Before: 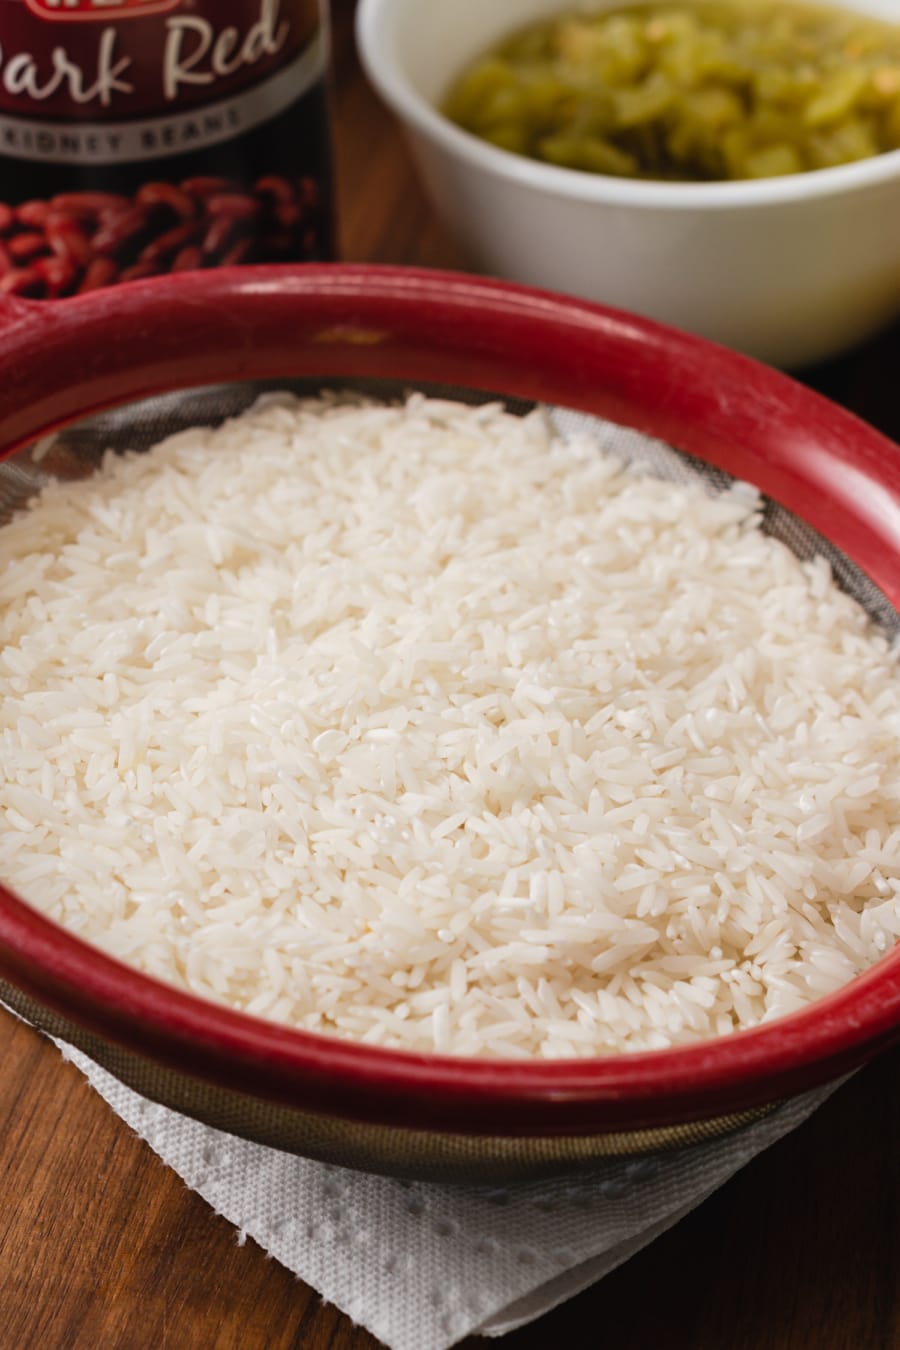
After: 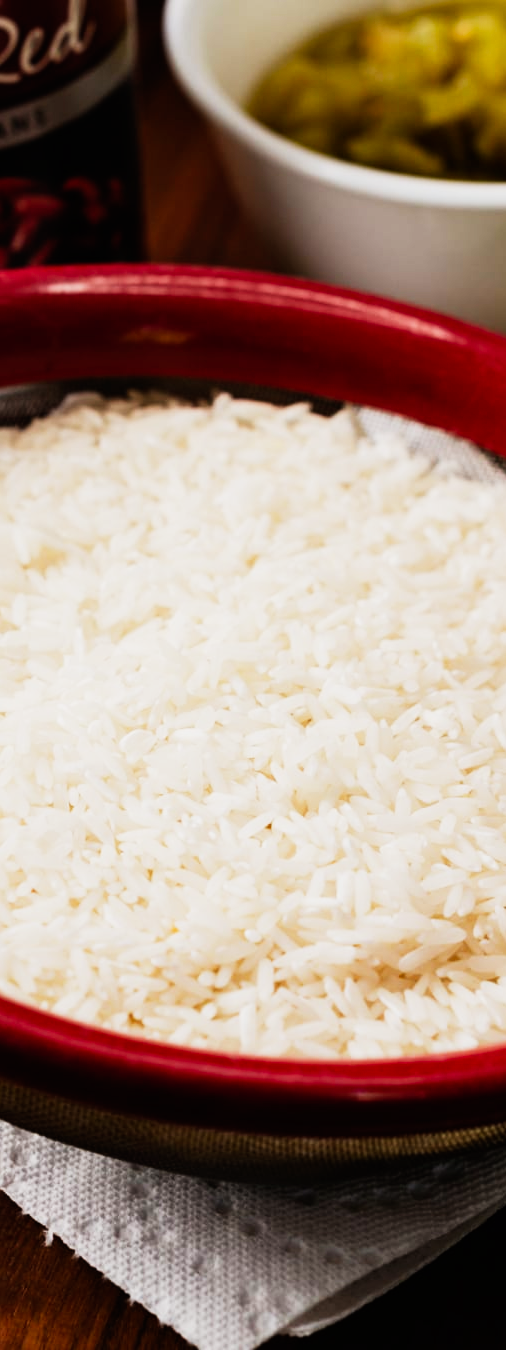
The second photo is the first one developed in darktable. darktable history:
crop: left 21.496%, right 22.254%
sigmoid: contrast 1.93, skew 0.29, preserve hue 0%
